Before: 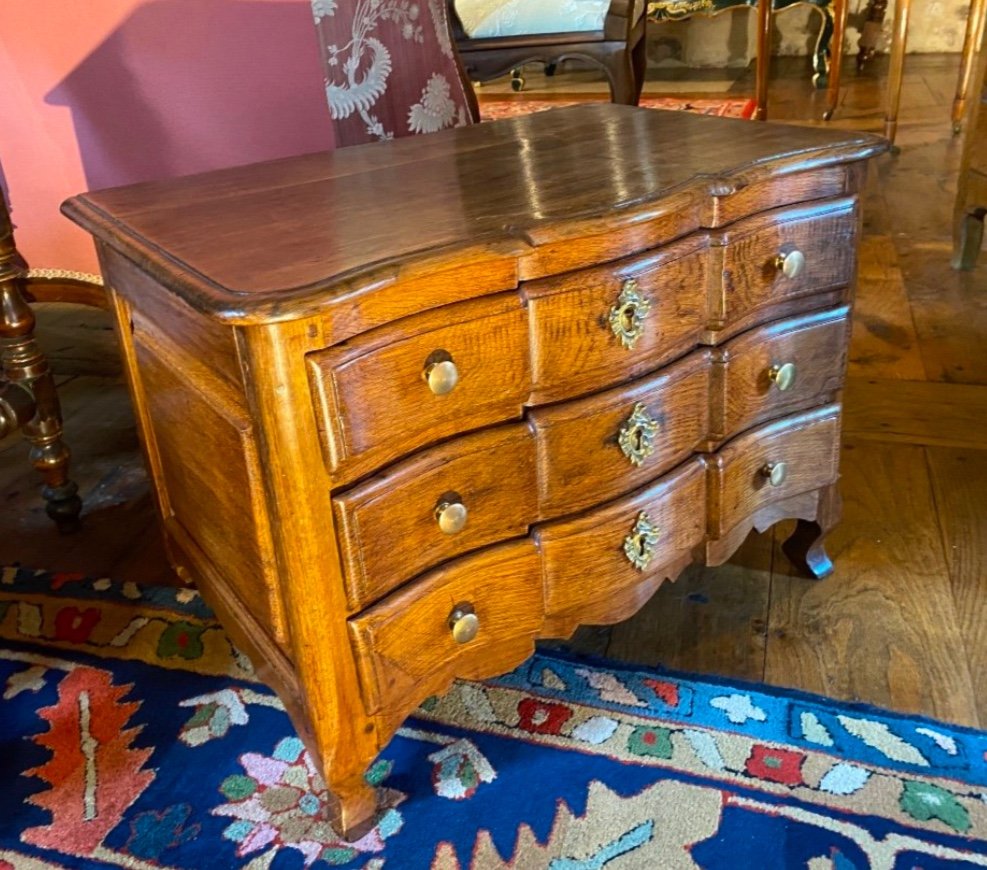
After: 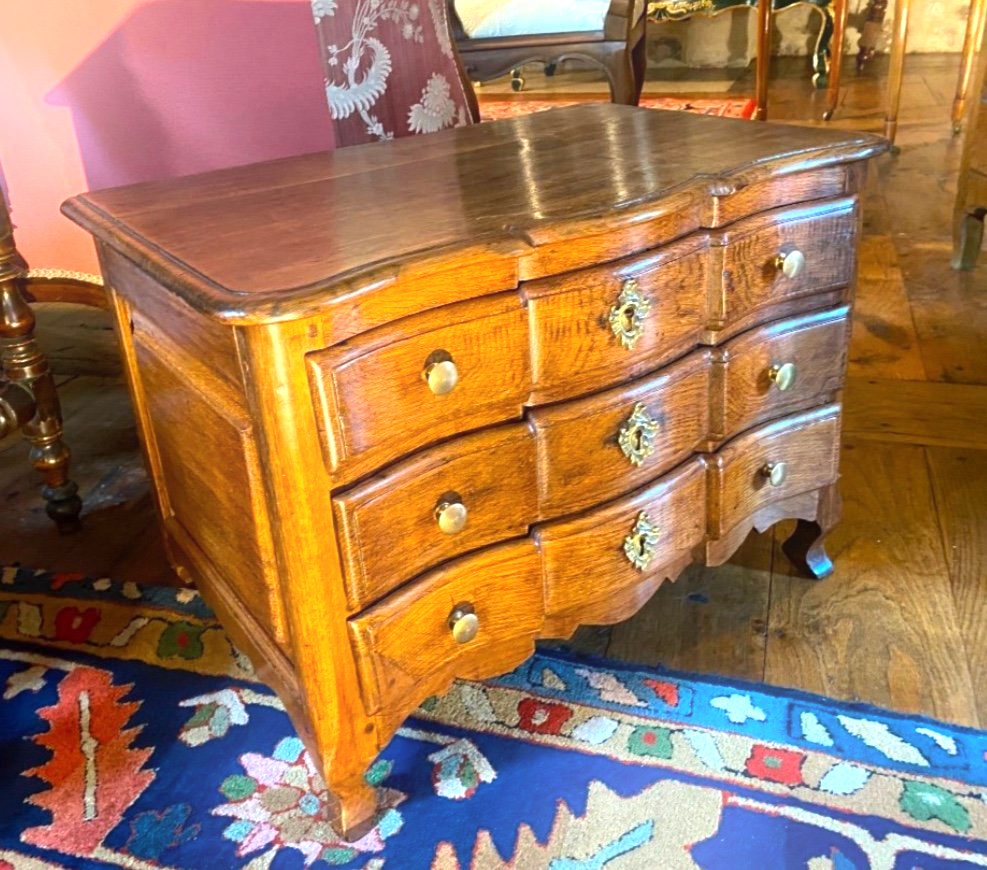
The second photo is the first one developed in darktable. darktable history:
exposure: exposure 0.6 EV, compensate highlight preservation false
bloom: size 16%, threshold 98%, strength 20%
